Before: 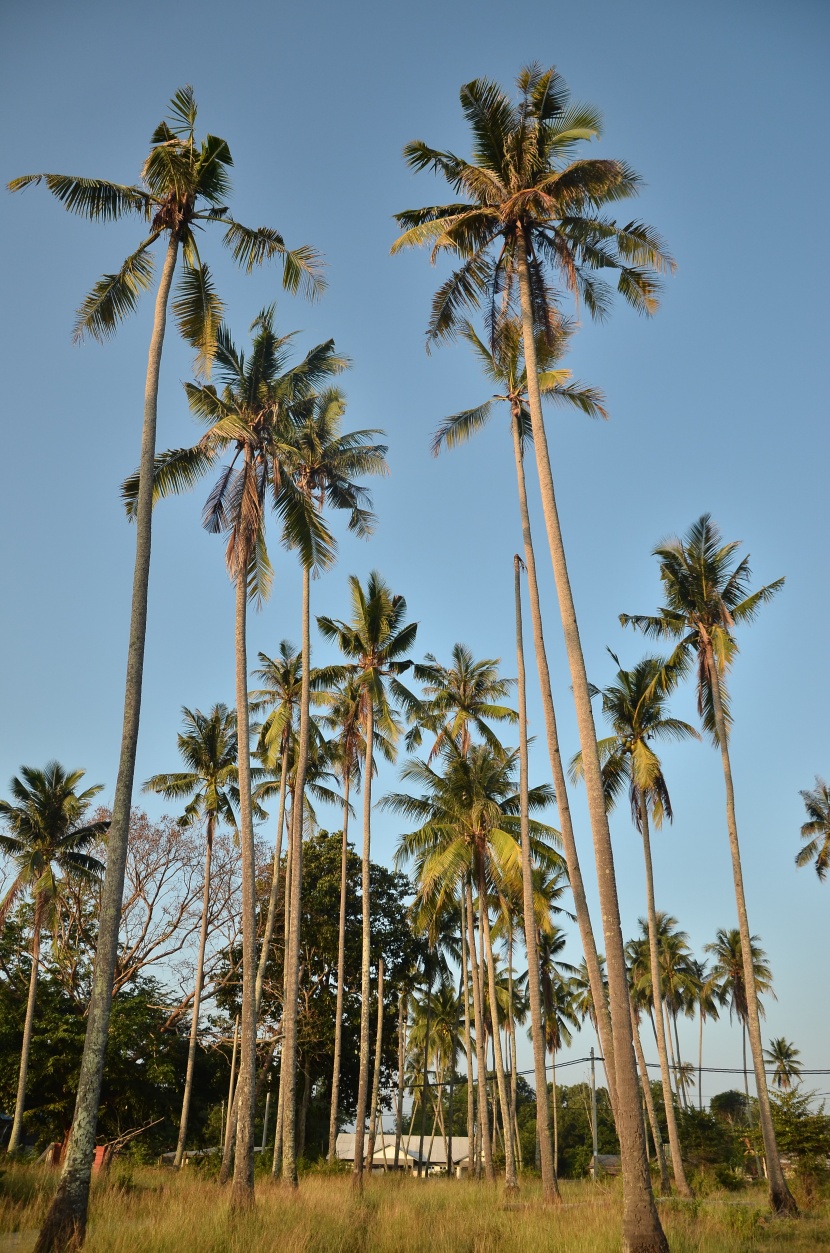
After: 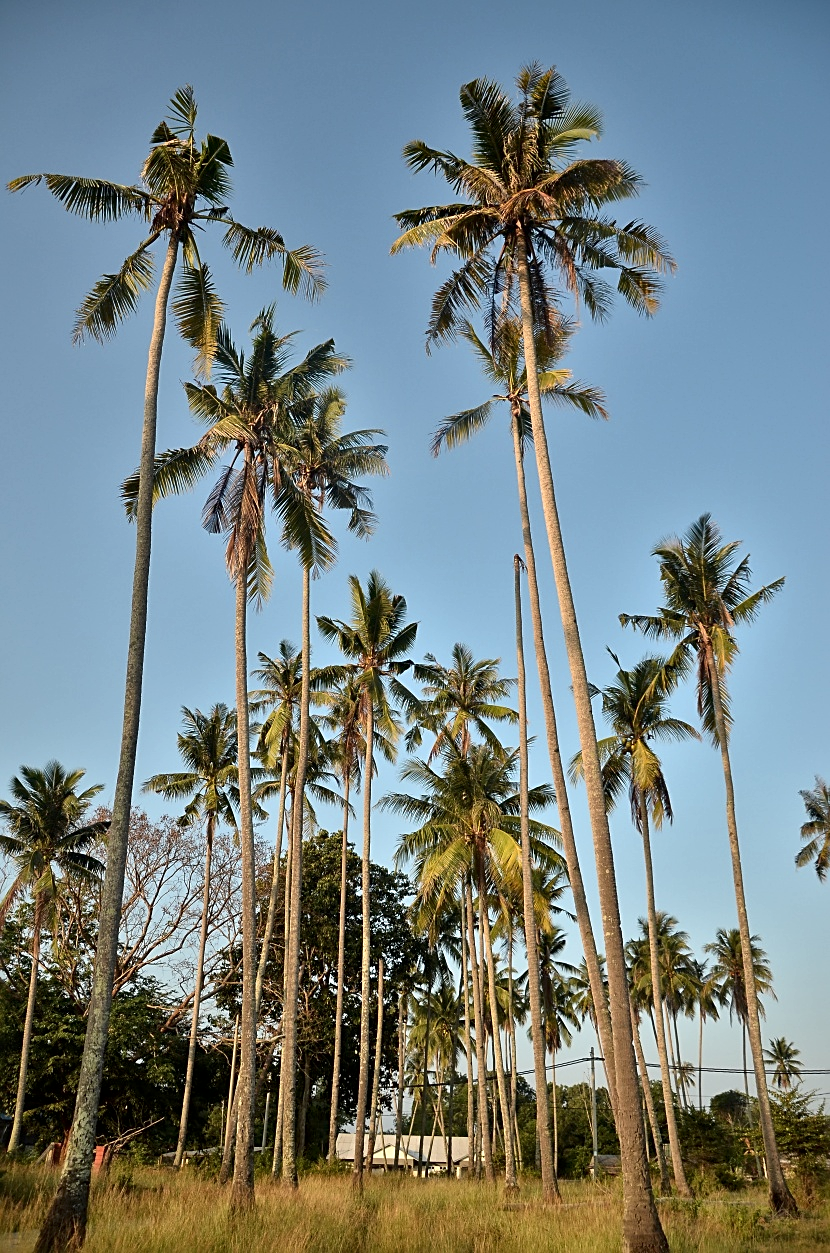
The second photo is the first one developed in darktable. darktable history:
sharpen: on, module defaults
local contrast: mode bilateral grid, contrast 20, coarseness 49, detail 150%, midtone range 0.2
